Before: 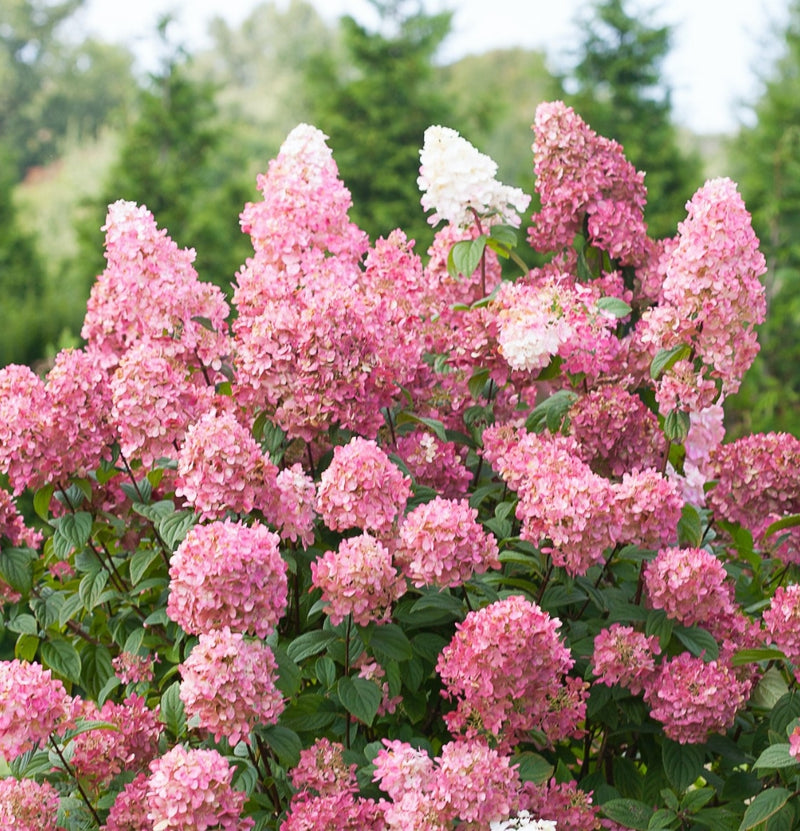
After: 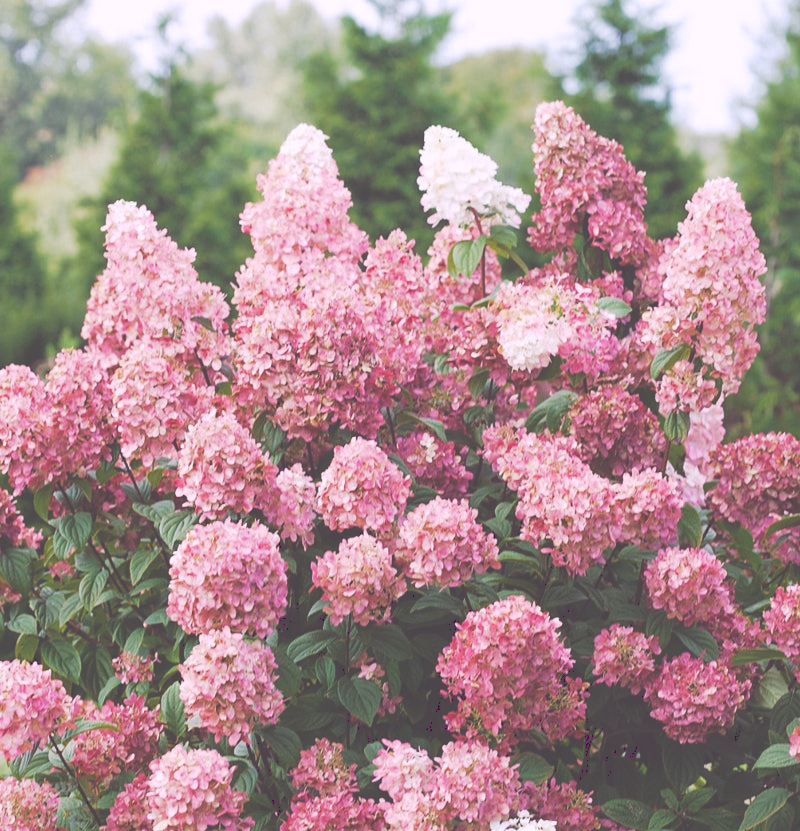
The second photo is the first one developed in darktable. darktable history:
tone curve: curves: ch0 [(0, 0) (0.003, 0.299) (0.011, 0.299) (0.025, 0.299) (0.044, 0.299) (0.069, 0.3) (0.1, 0.306) (0.136, 0.316) (0.177, 0.326) (0.224, 0.338) (0.277, 0.366) (0.335, 0.406) (0.399, 0.462) (0.468, 0.533) (0.543, 0.607) (0.623, 0.7) (0.709, 0.775) (0.801, 0.843) (0.898, 0.903) (1, 1)], preserve colors none
color look up table: target L [93.09, 93.11, 85.48, 79.94, 65.51, 65.19, 65.48, 54.68, 58.38, 46.45, 27.64, 23.77, 3.458, 201.32, 70.78, 68.76, 66.84, 62.92, 55.65, 51.73, 47.67, 50.55, 41.63, 43.36, 36.97, 32.8, 96.72, 79.91, 67.53, 58.65, 47.12, 53.87, 57.5, 52.93, 54.09, 45.56, 37.6, 38.25, 34.24, 32.88, 16.06, 17.57, 12.18, 78.63, 68.45, 64.31, 53.8, 44.37, 30.74], target a [-11.85, -9.297, -31.05, -60.66, 1.837, -41.02, -10.85, -44.77, -8.384, -17.86, -13.25, -9.506, 24.93, 0, 9.15, 37.14, 30.66, 25.57, 61.21, 64.67, 8.454, 44.57, 47.94, 24.55, 8.345, 26.75, 12.55, 36.96, 48.91, 33.65, 4.782, 6.266, 74.14, 47.26, 96.47, 55.23, 16.56, 40.88, 65.43, 65.47, 33.83, 38.48, 22.02, -35.04, -17.49, -12.11, -30.3, -15.36, -5.8], target b [64.77, 9.829, 43.98, 46.2, 62.21, 19.8, 25.75, 34.96, -2.572, 34.12, 13.9, -1.682, -14.2, -0.001, 54.02, 17.36, 57.63, 0.742, 9.018, 28.69, 42.38, 43.76, 1.84, 16.88, 6.831, 29.75, -8.406, -29.08, -19.22, -22.15, -42.03, -6.016, -55.27, -74.6, -70.95, -10.51, -69.81, -17.54, -42.53, -64.67, -11.77, -51.16, -33.02, -20.31, -25.63, -47.61, -10.41, -27.24, -21.66], num patches 49
